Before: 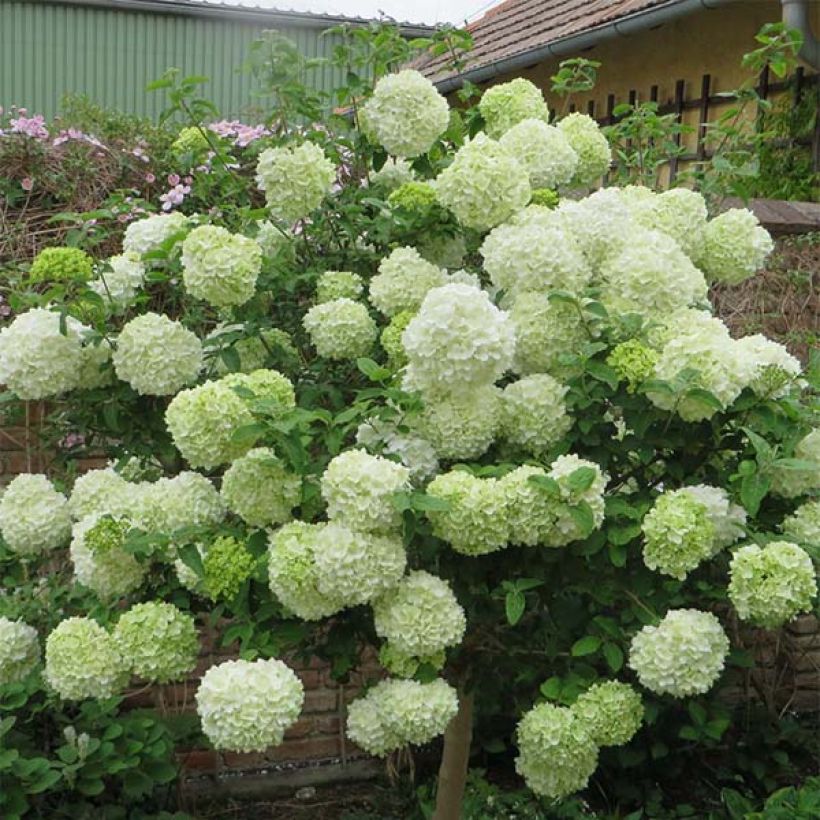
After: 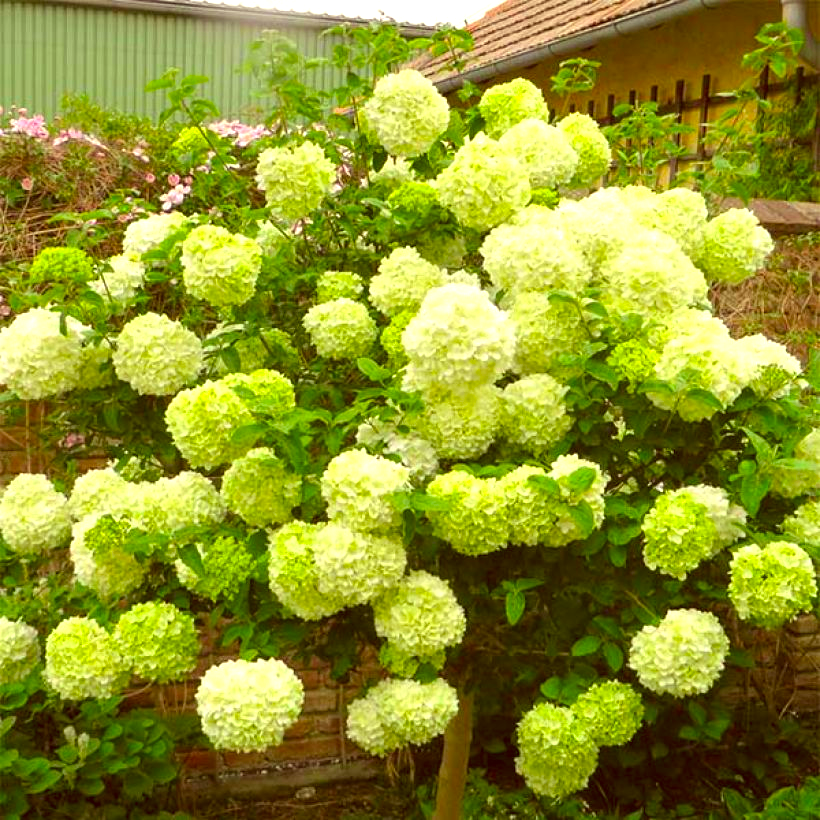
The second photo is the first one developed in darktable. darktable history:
color balance rgb: power › chroma 1.025%, power › hue 253.49°, linear chroma grading › global chroma 24.43%, perceptual saturation grading › global saturation 25.102%
color correction: highlights a* 1.02, highlights b* 24.13, shadows a* 15.14, shadows b* 24.64
exposure: exposure 0.744 EV, compensate highlight preservation false
